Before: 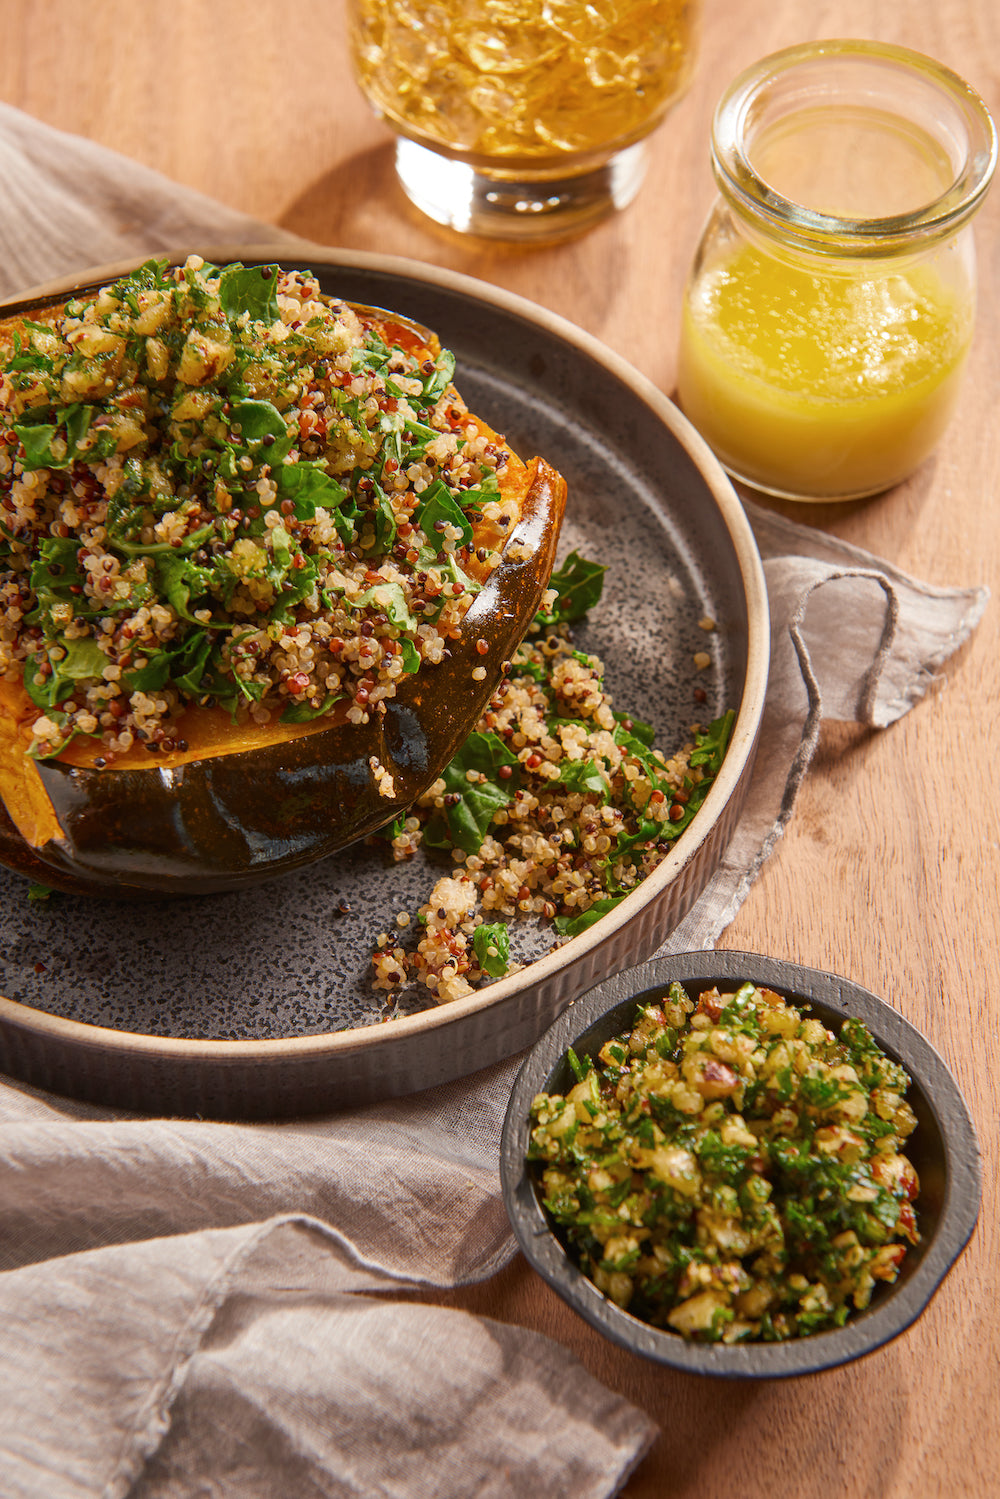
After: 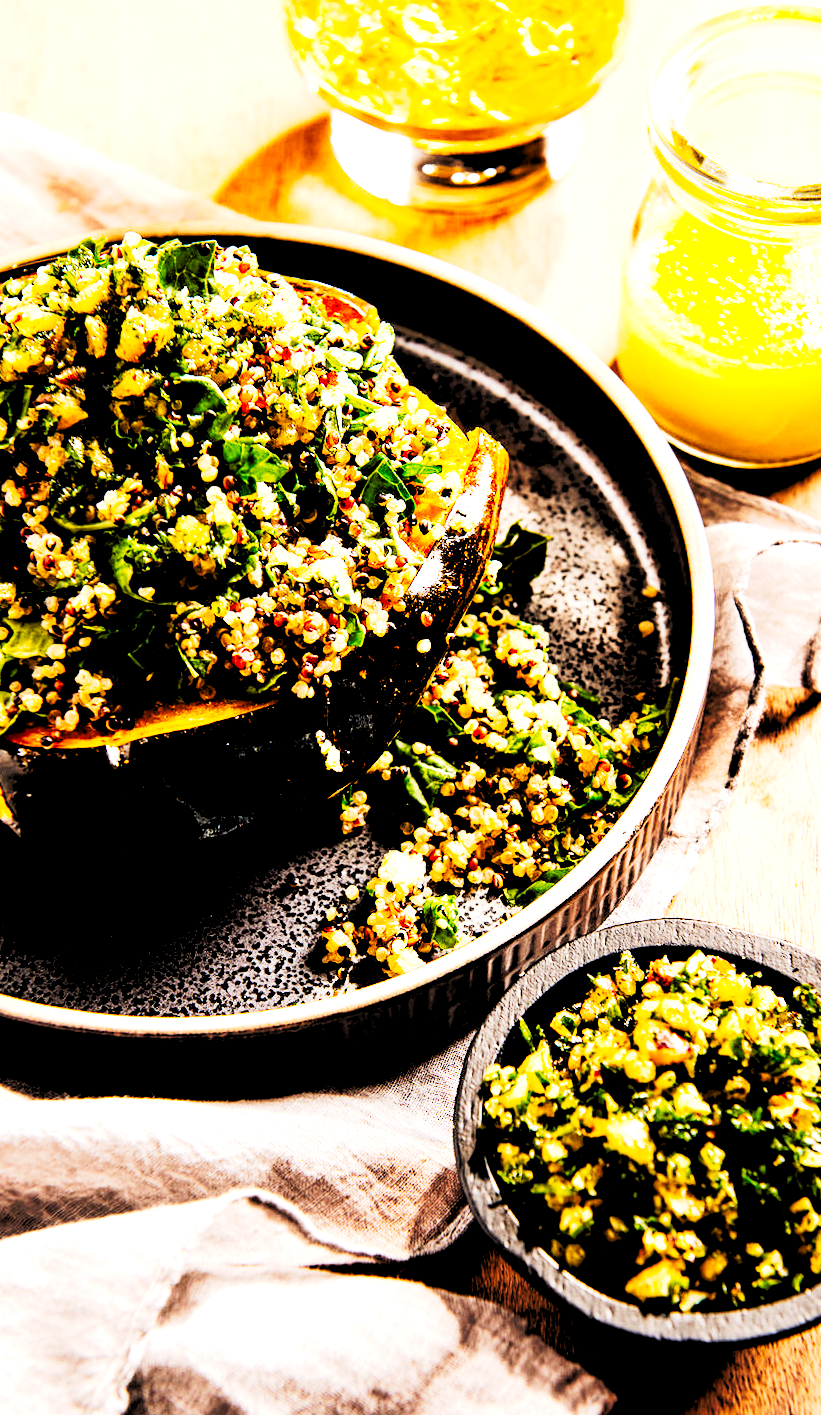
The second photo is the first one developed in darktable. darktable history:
tone equalizer: -8 EV -1.08 EV, -7 EV -1.01 EV, -6 EV -0.867 EV, -5 EV -0.578 EV, -3 EV 0.578 EV, -2 EV 0.867 EV, -1 EV 1.01 EV, +0 EV 1.08 EV, edges refinement/feathering 500, mask exposure compensation -1.57 EV, preserve details no
rgb levels: levels [[0.034, 0.472, 0.904], [0, 0.5, 1], [0, 0.5, 1]]
color balance: lift [1, 1.001, 0.999, 1.001], gamma [1, 1.004, 1.007, 0.993], gain [1, 0.991, 0.987, 1.013], contrast 10%, output saturation 120%
tone curve: curves: ch0 [(0, 0) (0.003, 0.004) (0.011, 0.015) (0.025, 0.034) (0.044, 0.061) (0.069, 0.095) (0.1, 0.137) (0.136, 0.186) (0.177, 0.243) (0.224, 0.307) (0.277, 0.416) (0.335, 0.533) (0.399, 0.641) (0.468, 0.748) (0.543, 0.829) (0.623, 0.886) (0.709, 0.924) (0.801, 0.951) (0.898, 0.975) (1, 1)], preserve colors none
crop and rotate: angle 1°, left 4.281%, top 0.642%, right 11.383%, bottom 2.486%
